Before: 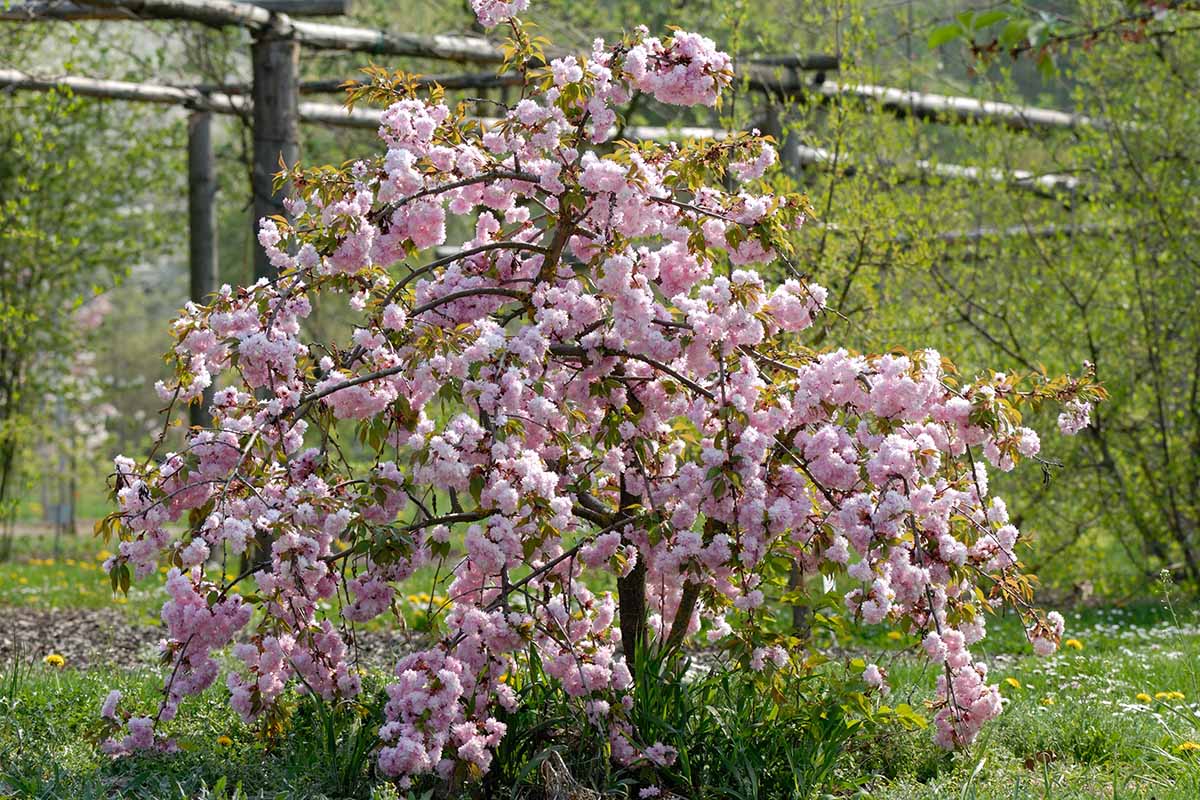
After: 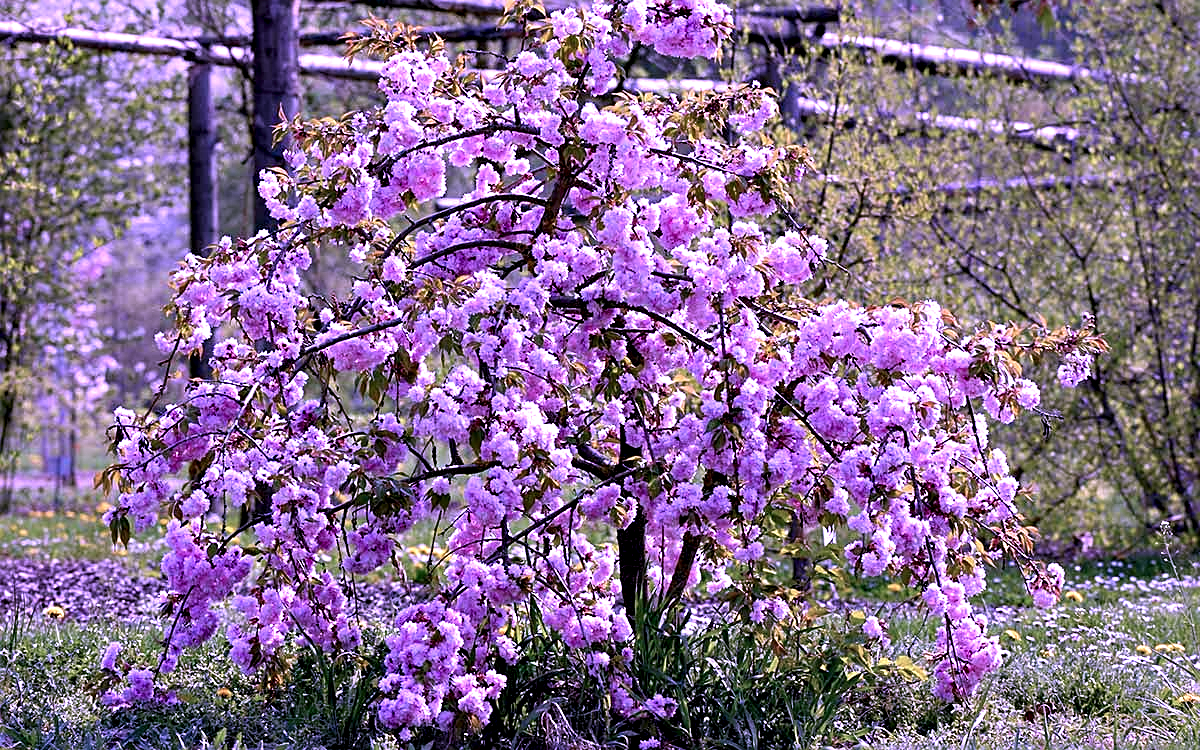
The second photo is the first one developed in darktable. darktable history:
contrast equalizer: octaves 7, y [[0.6 ×6], [0.55 ×6], [0 ×6], [0 ×6], [0 ×6]]
crop and rotate: top 6.25%
color calibration: illuminant custom, x 0.379, y 0.481, temperature 4443.07 K
sharpen: on, module defaults
